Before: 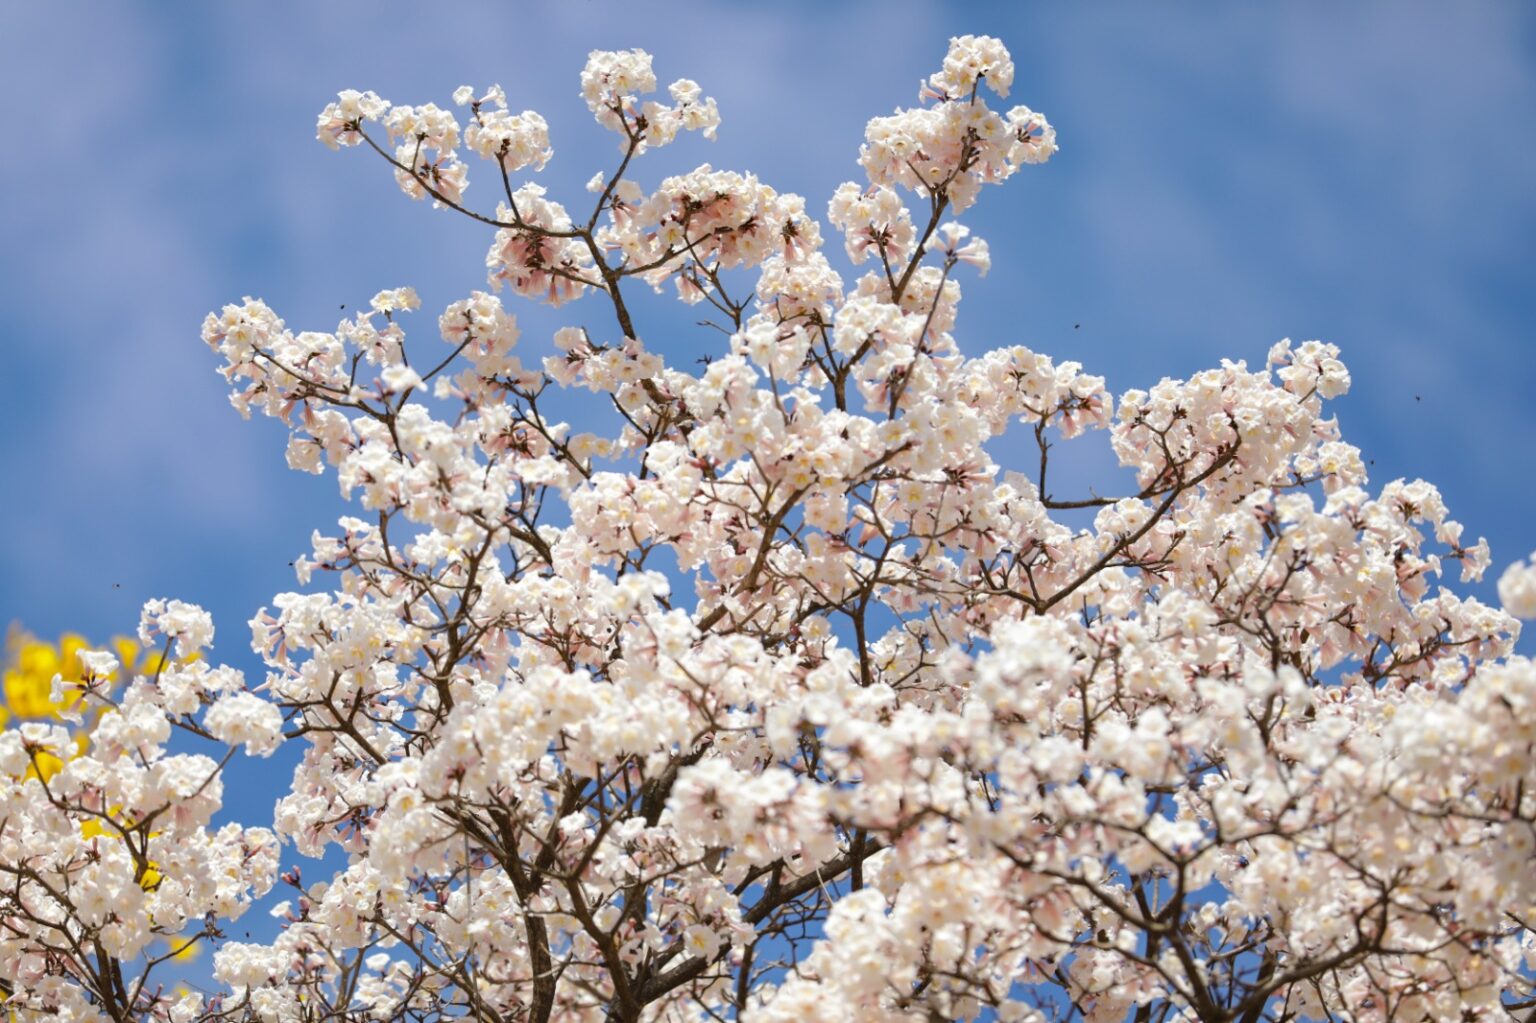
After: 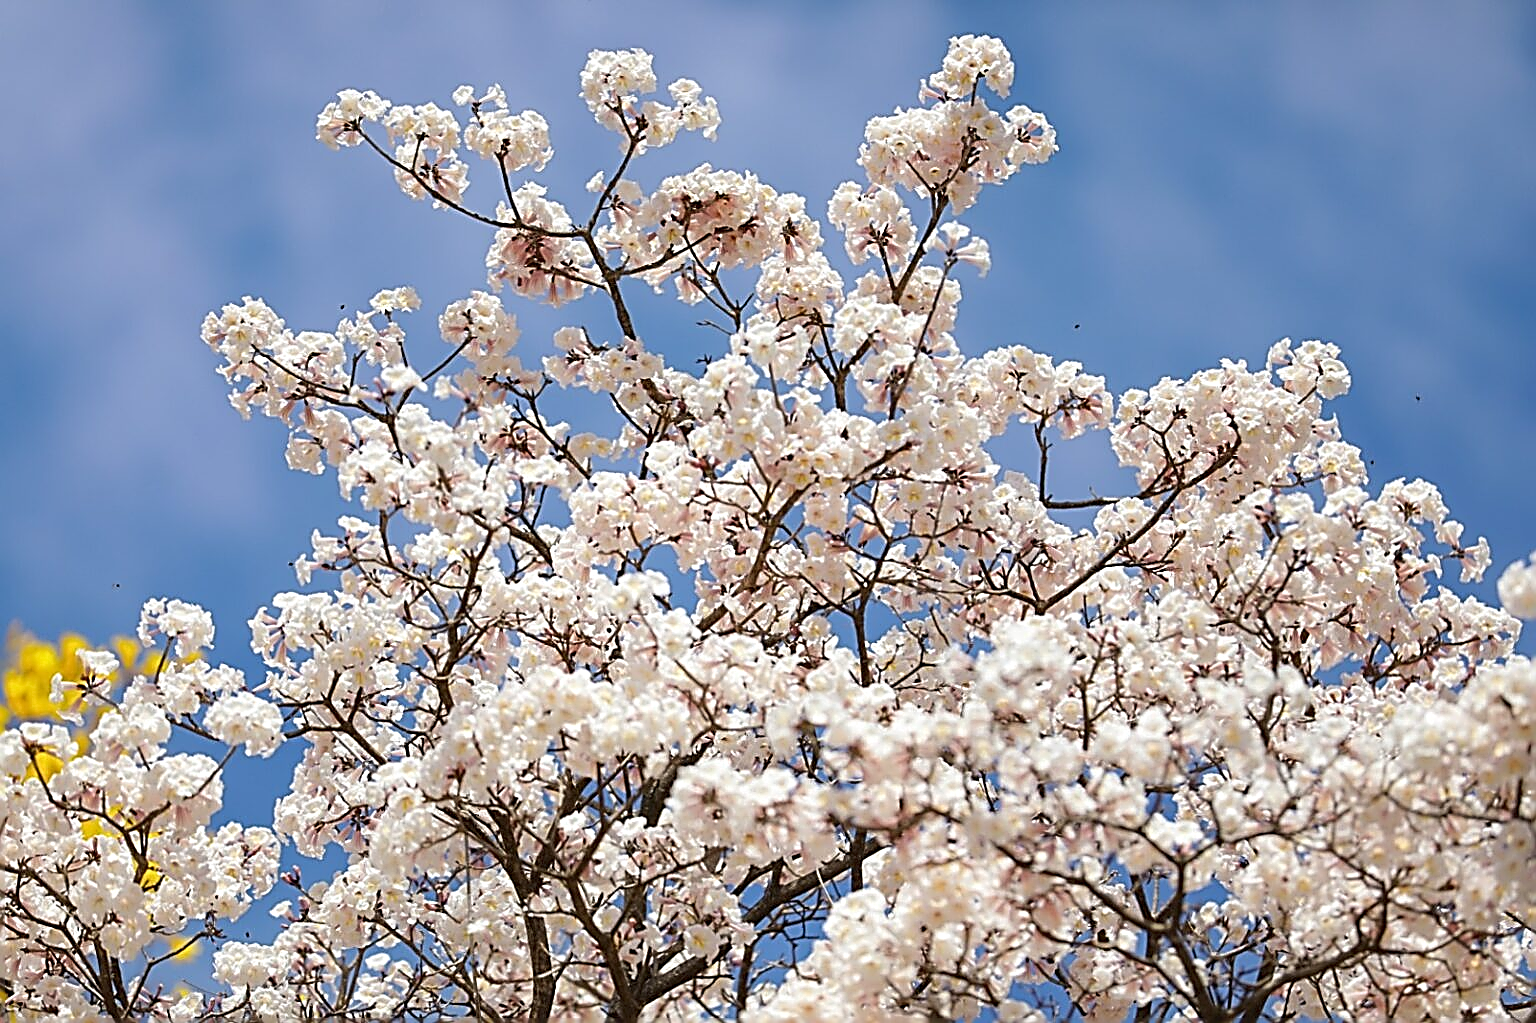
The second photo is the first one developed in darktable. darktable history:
sharpen: amount 1.998
